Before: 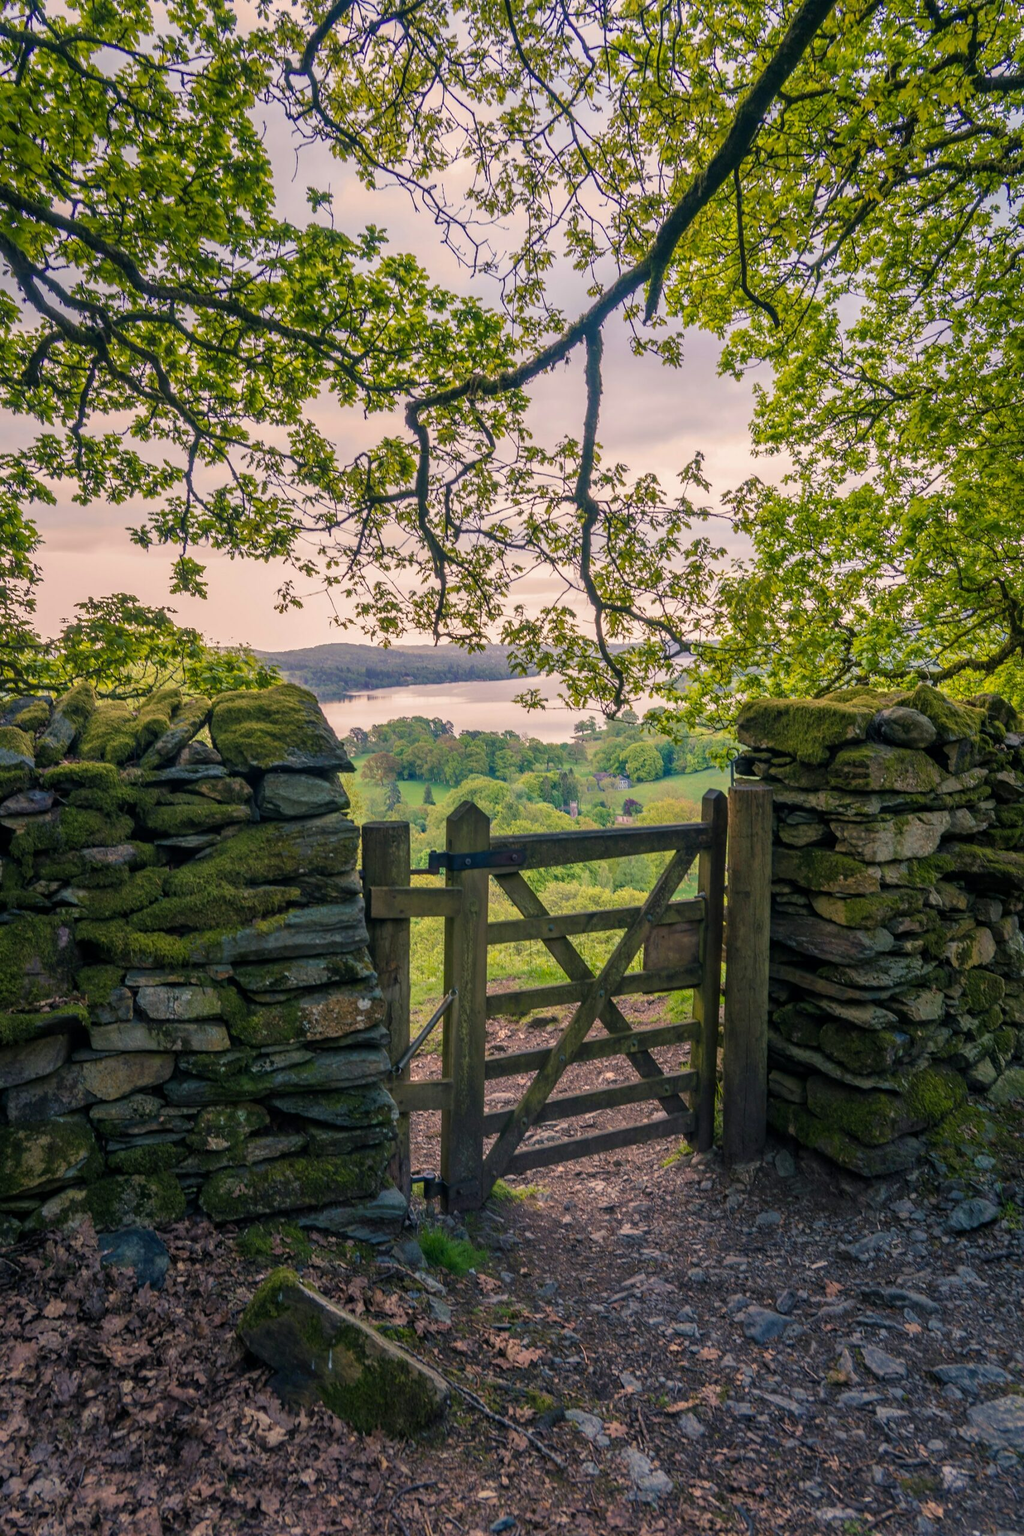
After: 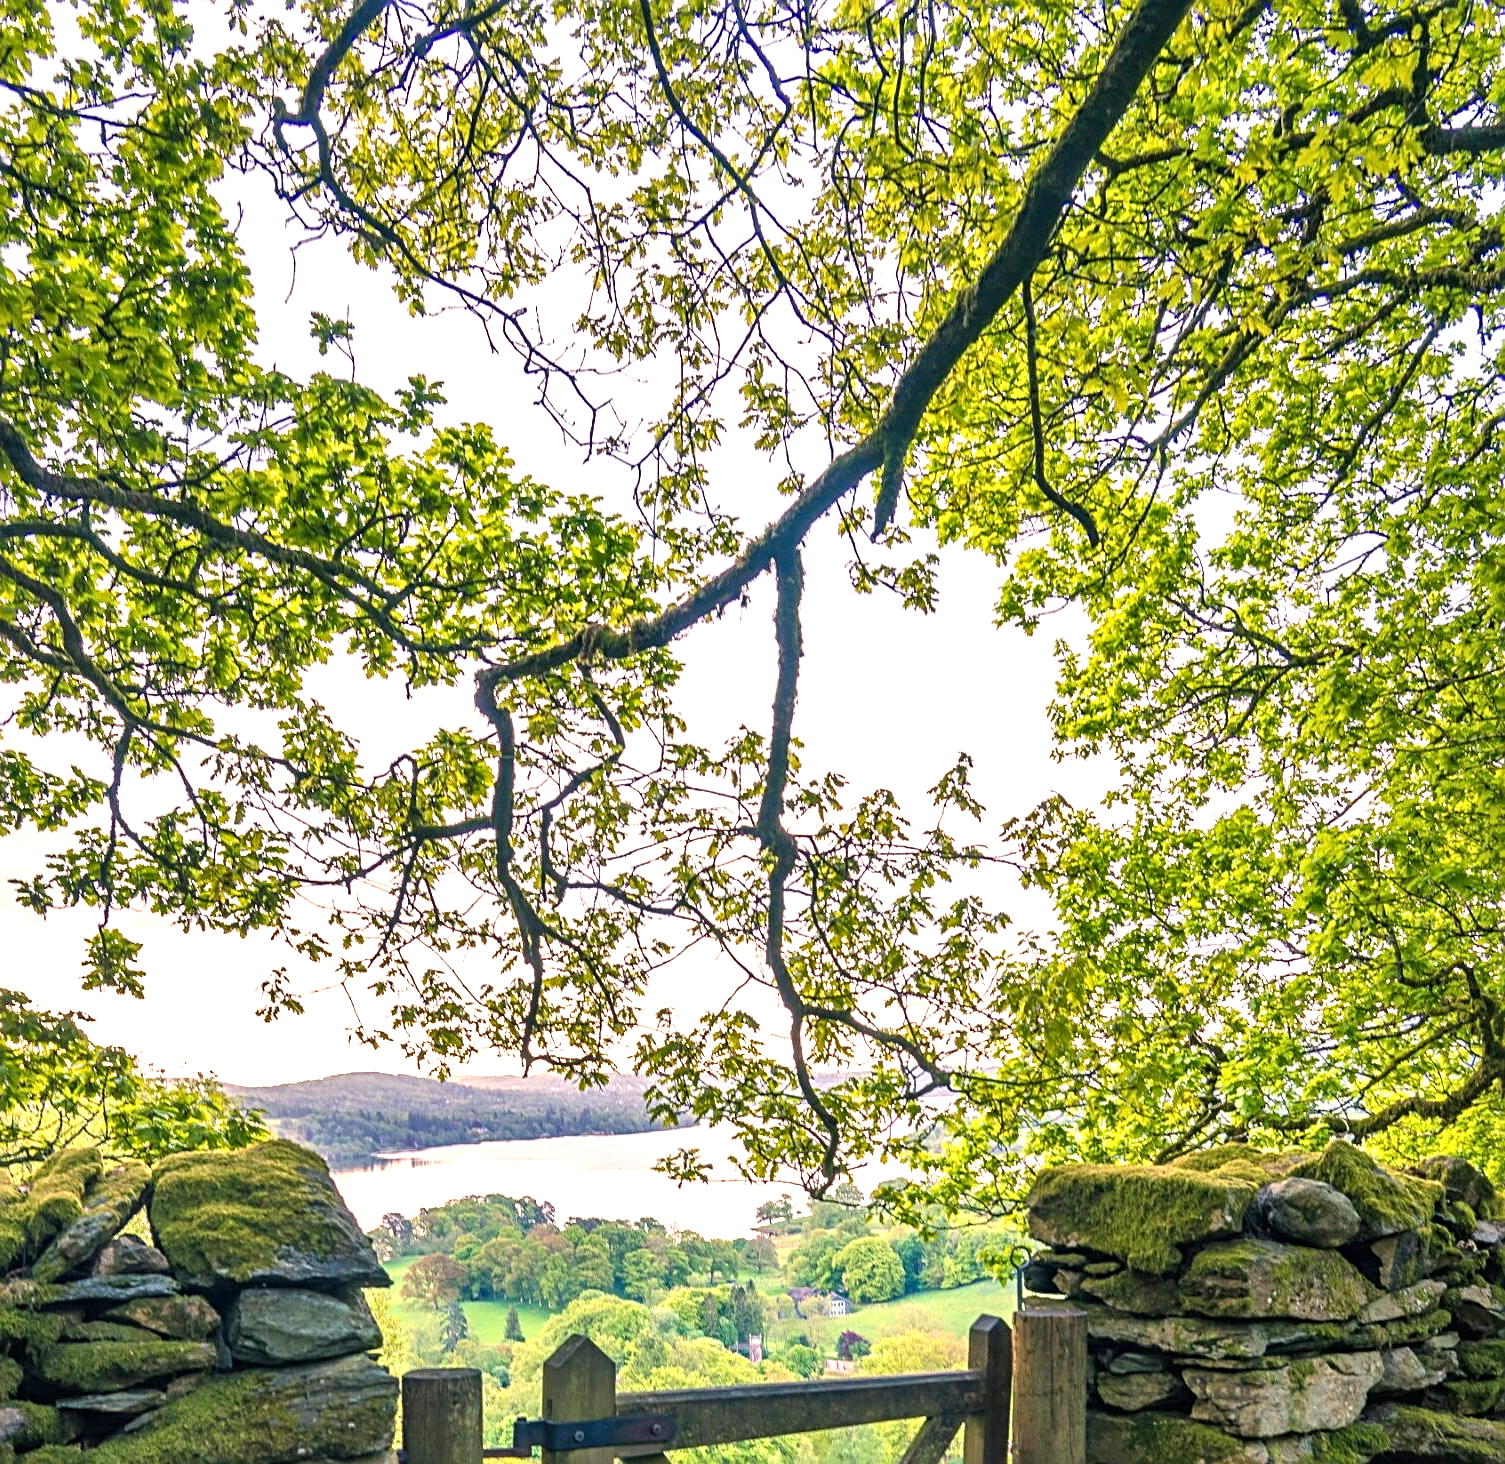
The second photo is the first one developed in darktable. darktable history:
exposure: black level correction 0, exposure 1.2 EV, compensate exposure bias true, compensate highlight preservation false
crop and rotate: left 11.812%, bottom 42.776%
shadows and highlights: shadows 37.27, highlights -28.18, soften with gaussian
sharpen: radius 2.767
